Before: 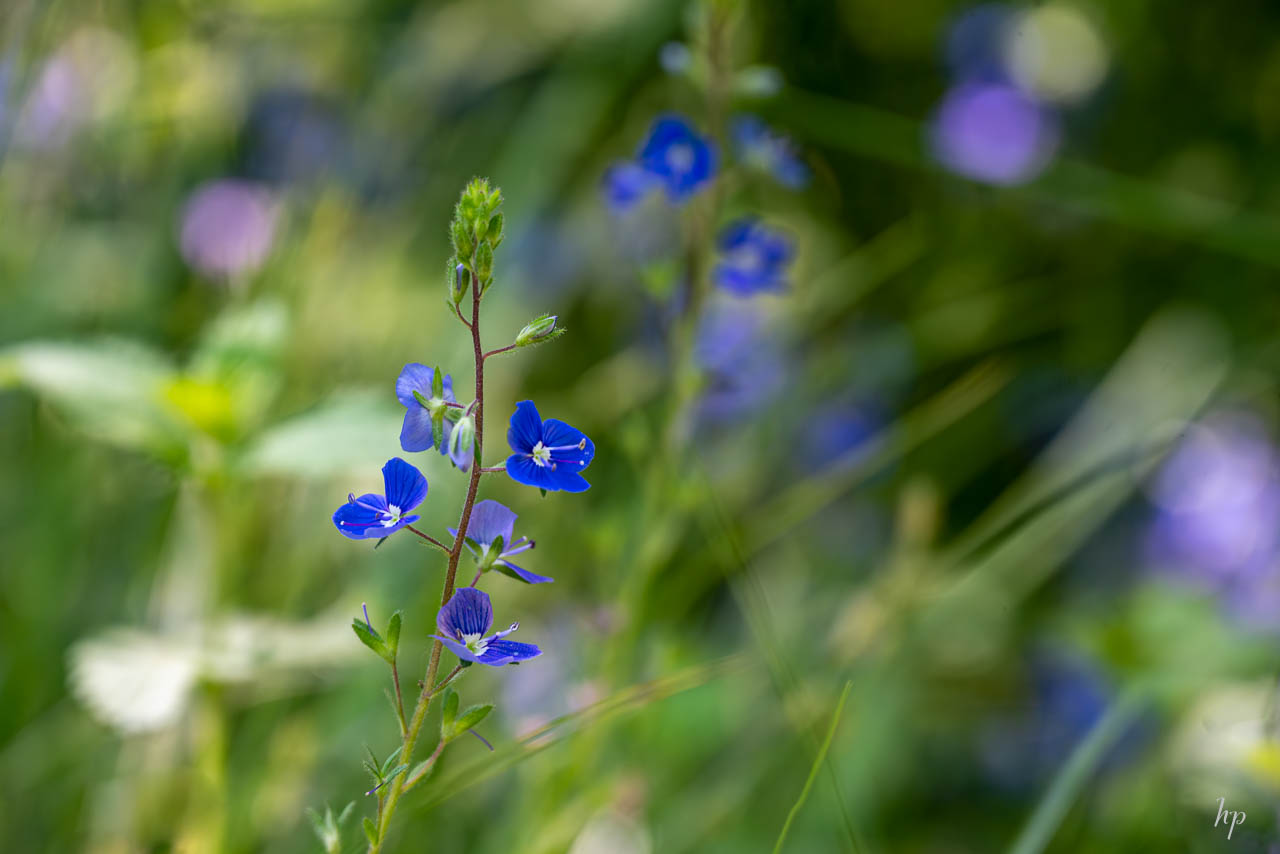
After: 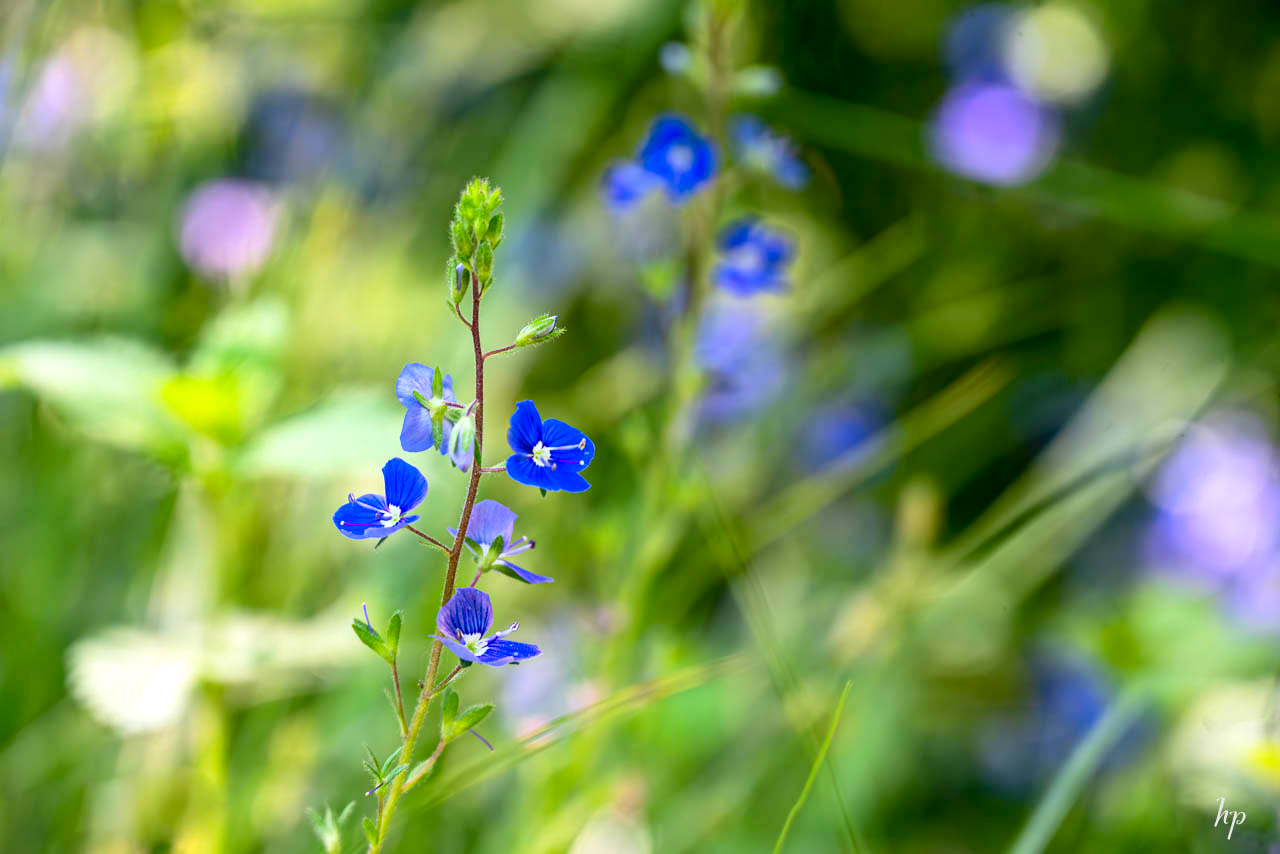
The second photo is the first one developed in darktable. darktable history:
contrast brightness saturation: contrast 0.198, brightness 0.155, saturation 0.218
exposure: black level correction 0.003, exposure 0.384 EV, compensate highlight preservation false
